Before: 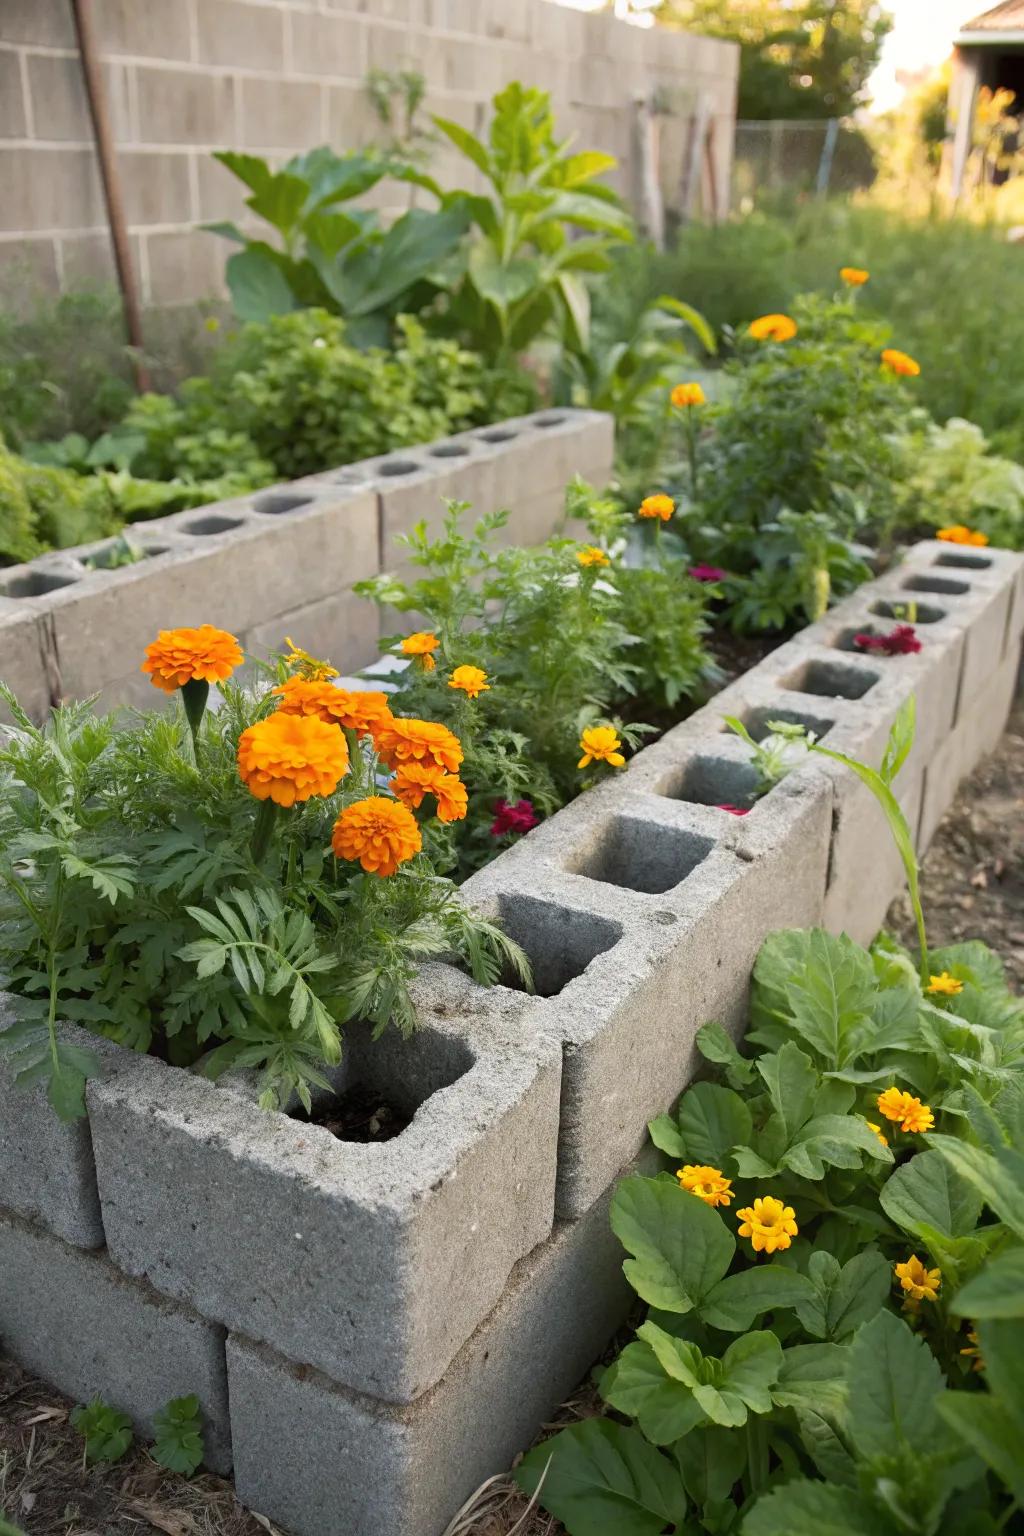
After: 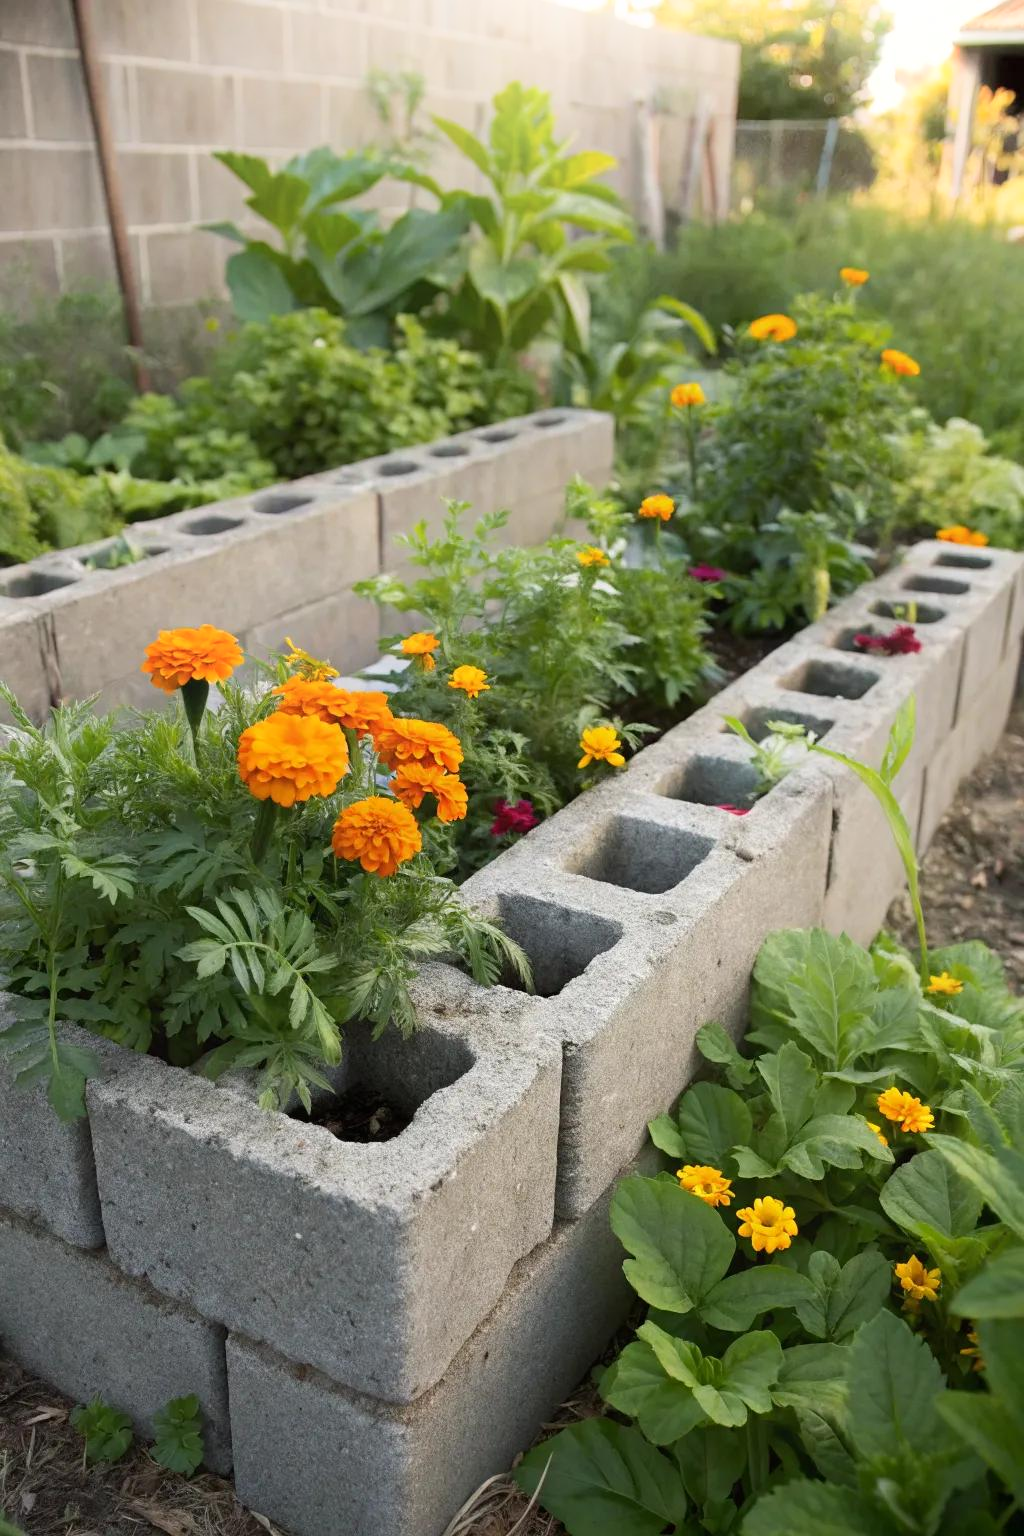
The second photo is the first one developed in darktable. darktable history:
shadows and highlights: shadows -21.62, highlights 98.21, soften with gaussian
